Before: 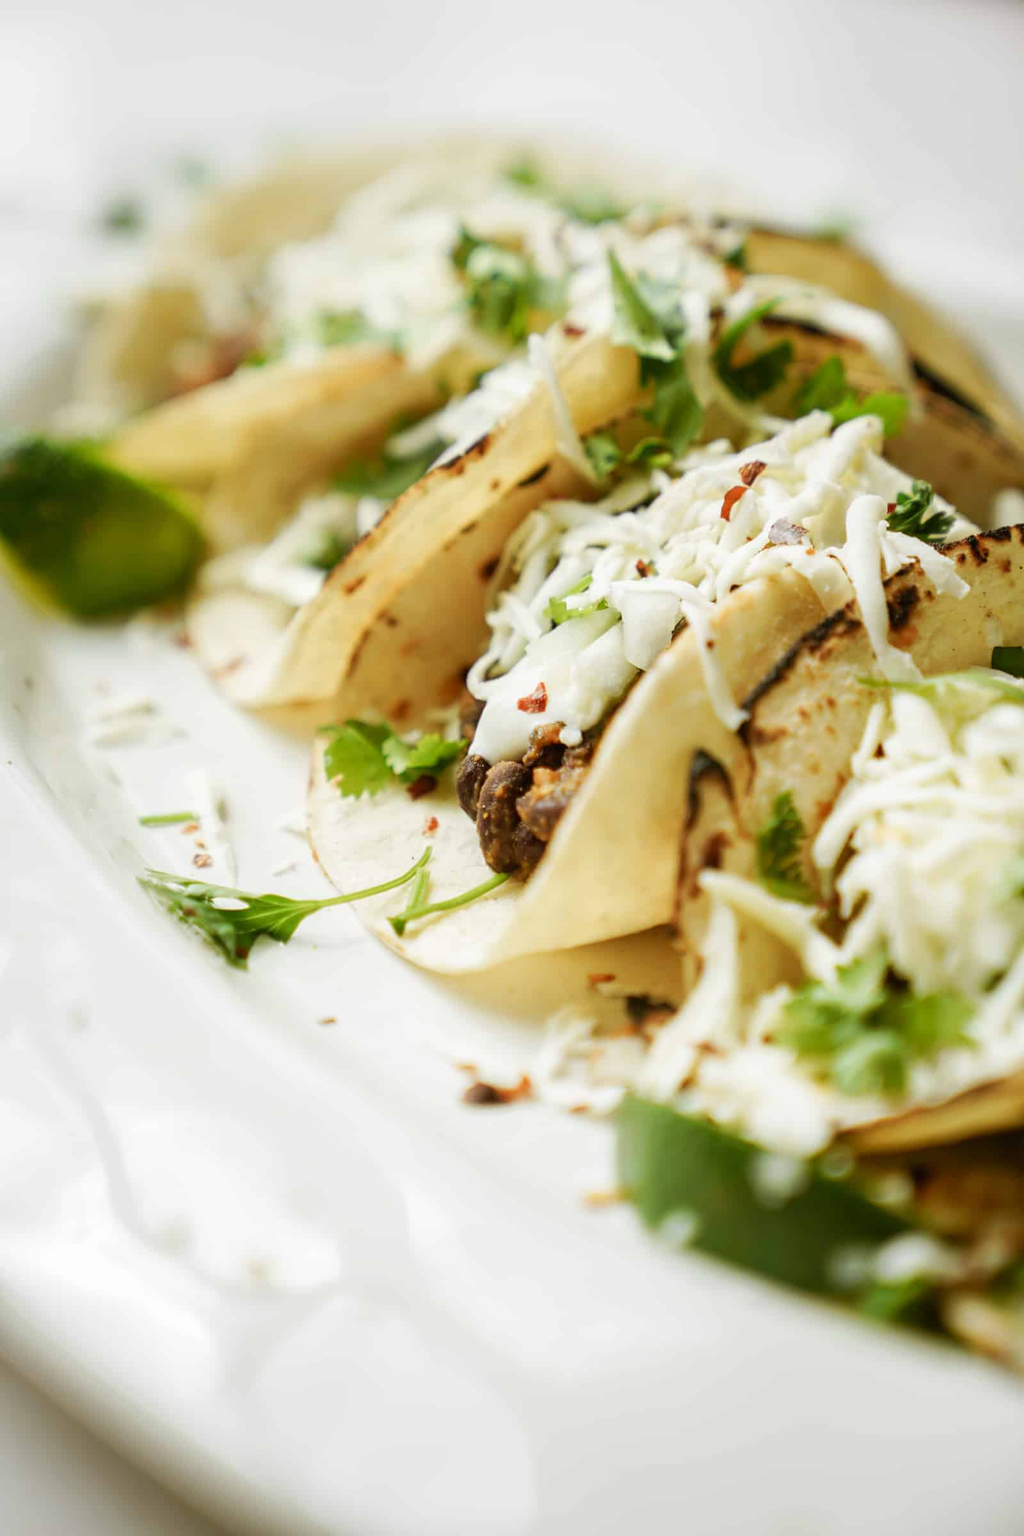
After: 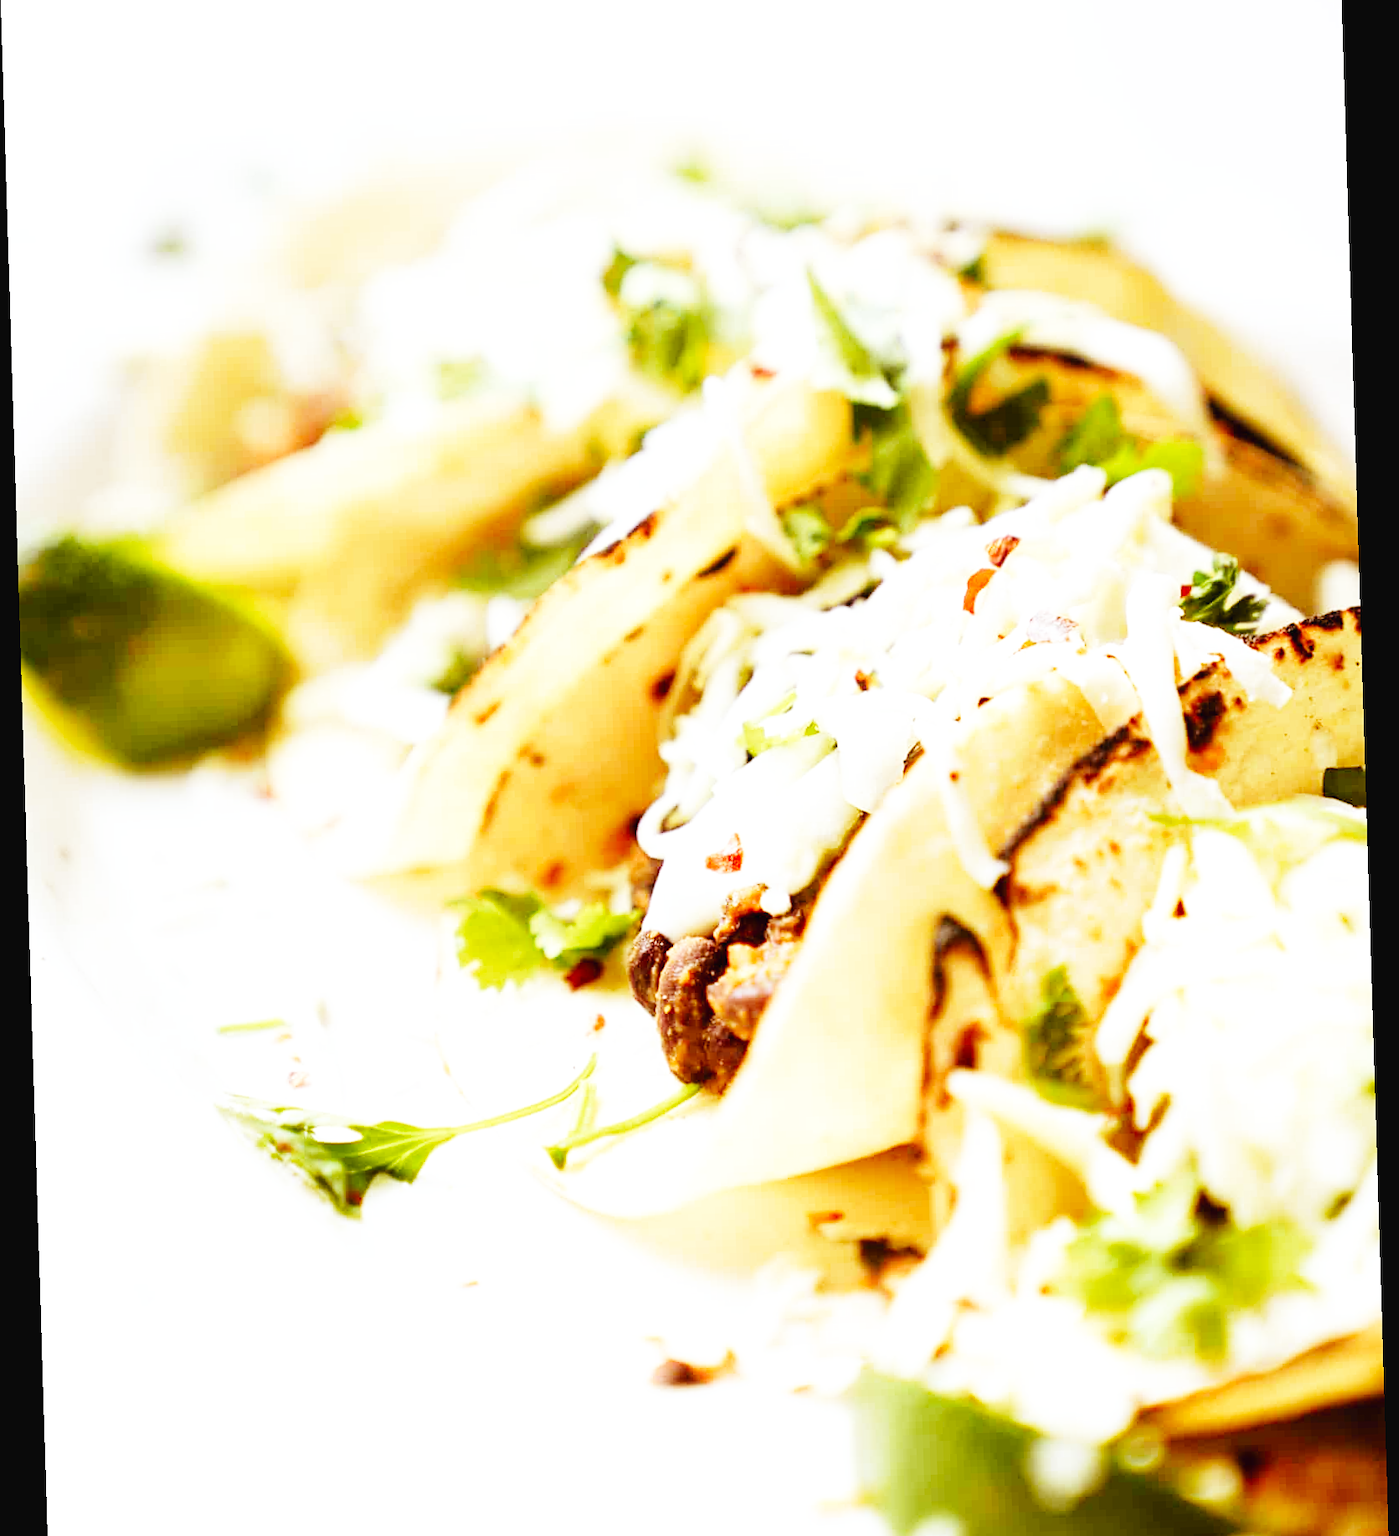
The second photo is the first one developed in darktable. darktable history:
white balance: red 0.967, blue 1.049
crop: top 3.857%, bottom 21.132%
rgb levels: mode RGB, independent channels, levels [[0, 0.474, 1], [0, 0.5, 1], [0, 0.5, 1]]
rotate and perspective: rotation -1.75°, automatic cropping off
exposure: black level correction 0.001, exposure 0.191 EV, compensate highlight preservation false
base curve: curves: ch0 [(0, 0.003) (0.001, 0.002) (0.006, 0.004) (0.02, 0.022) (0.048, 0.086) (0.094, 0.234) (0.162, 0.431) (0.258, 0.629) (0.385, 0.8) (0.548, 0.918) (0.751, 0.988) (1, 1)], preserve colors none
sharpen: amount 0.2
